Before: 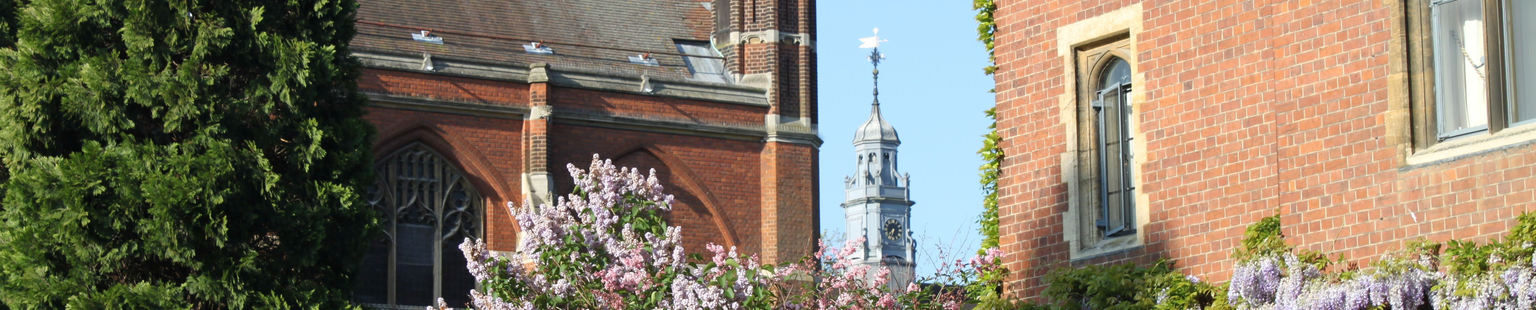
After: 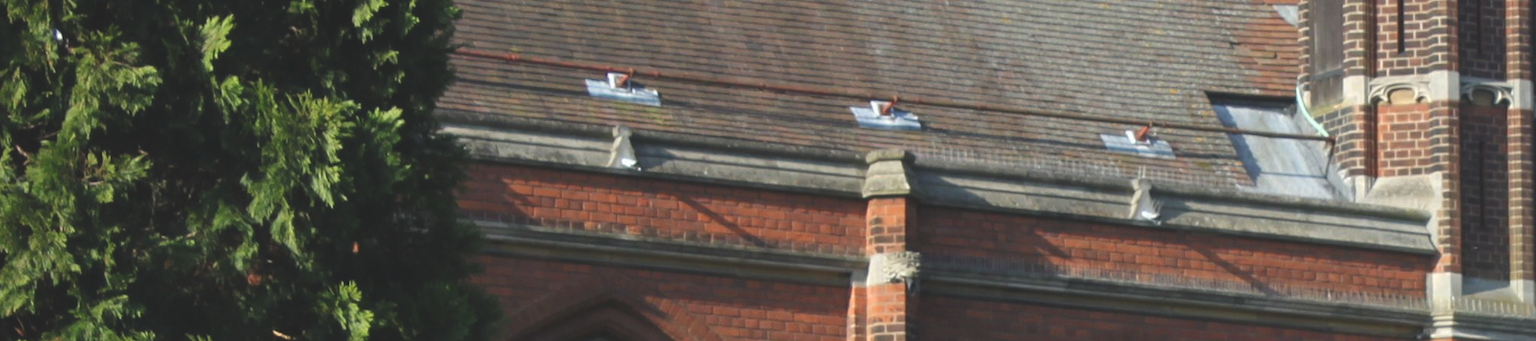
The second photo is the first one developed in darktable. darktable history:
crop and rotate: left 10.817%, top 0.062%, right 47.194%, bottom 53.626%
exposure: black level correction -0.015, compensate highlight preservation false
